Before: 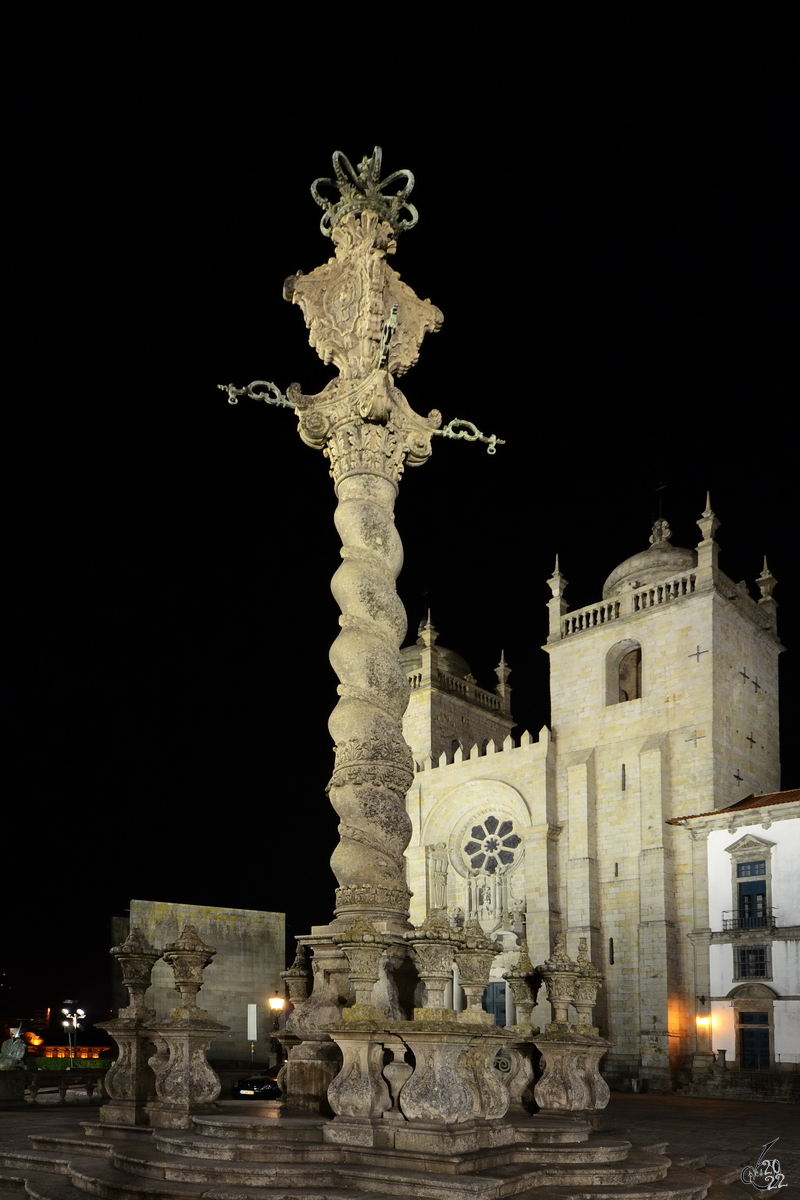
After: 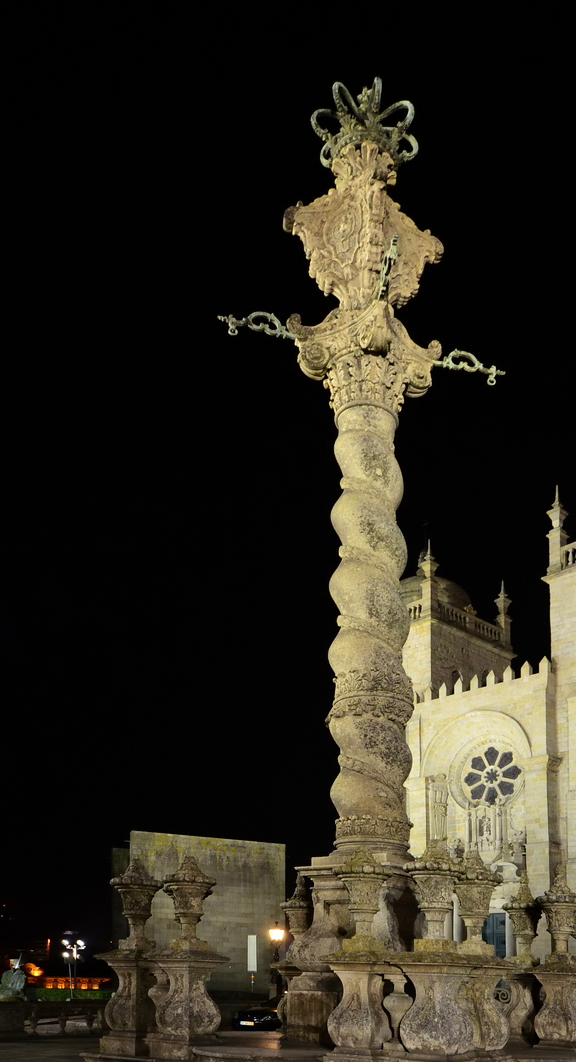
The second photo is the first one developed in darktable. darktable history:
velvia: on, module defaults
crop: top 5.776%, right 27.907%, bottom 5.643%
